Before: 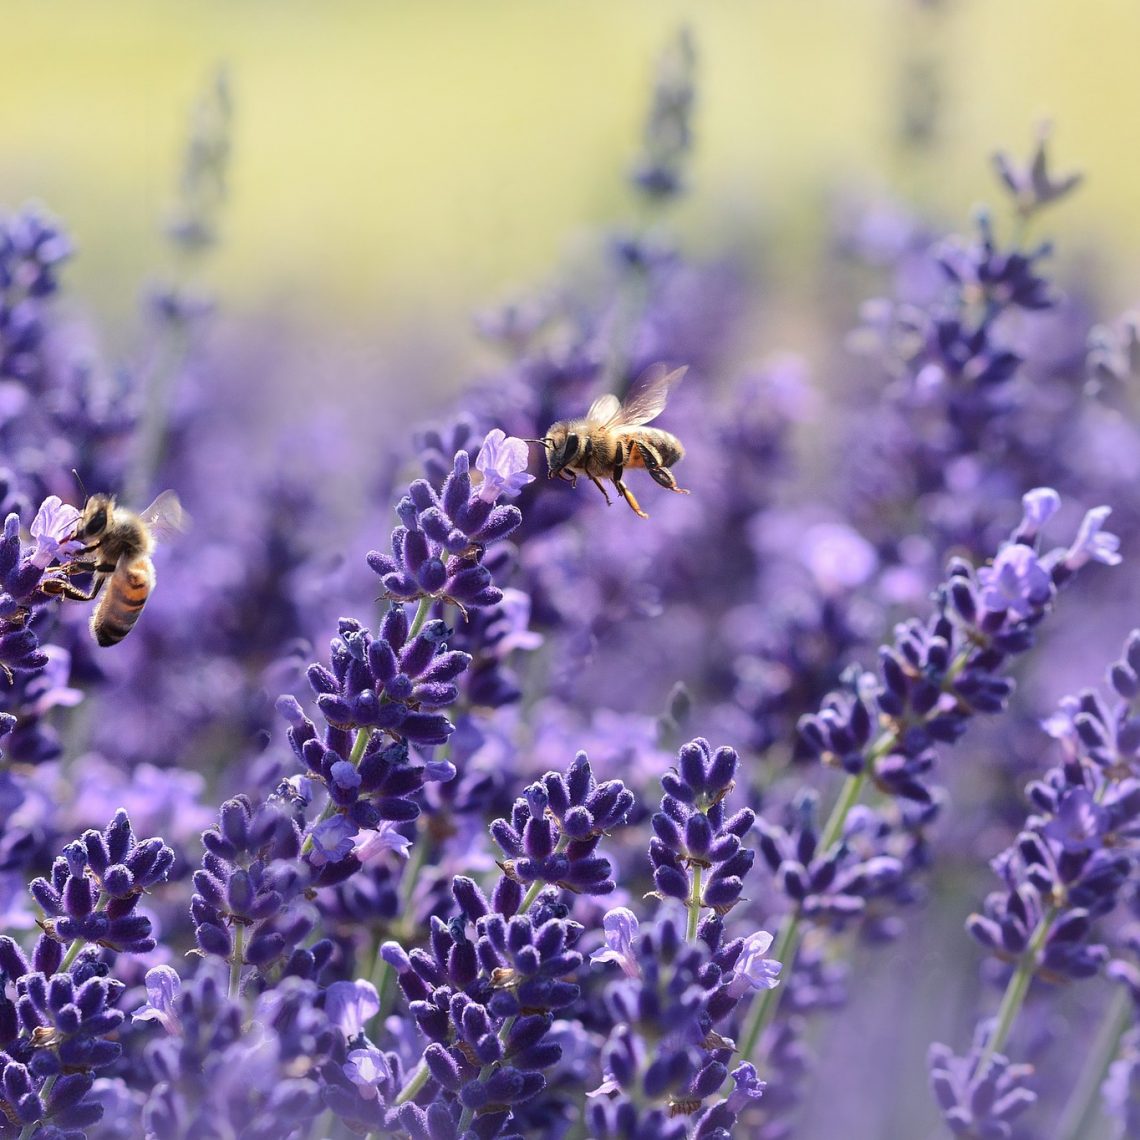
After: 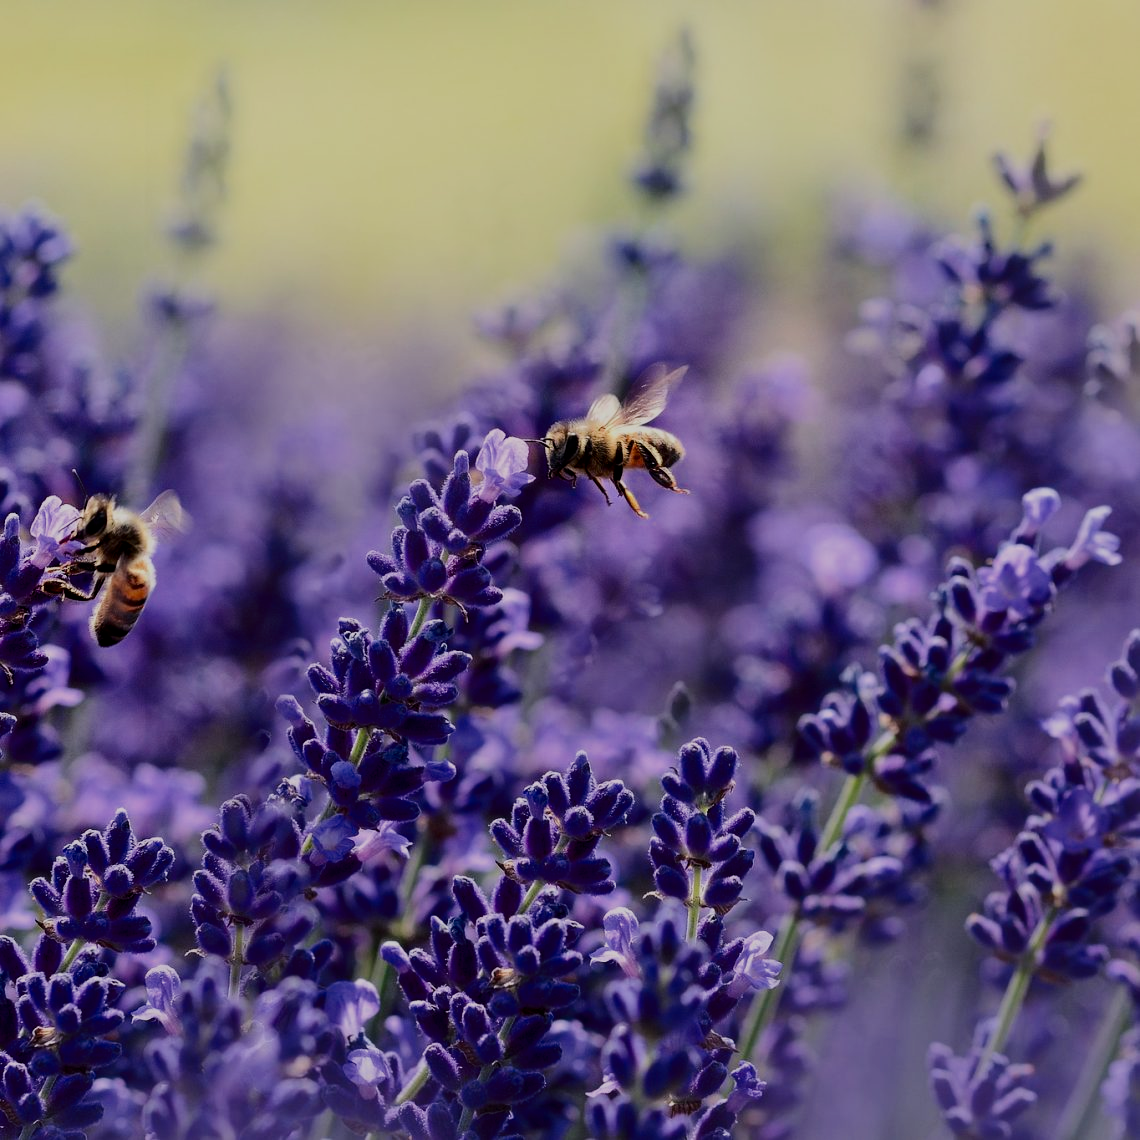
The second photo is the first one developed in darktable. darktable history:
contrast brightness saturation: contrast 0.191, brightness -0.225, saturation 0.107
filmic rgb: black relative exposure -6.21 EV, white relative exposure 6.94 EV, hardness 2.28, add noise in highlights 0, color science v3 (2019), use custom middle-gray values true, contrast in highlights soft
